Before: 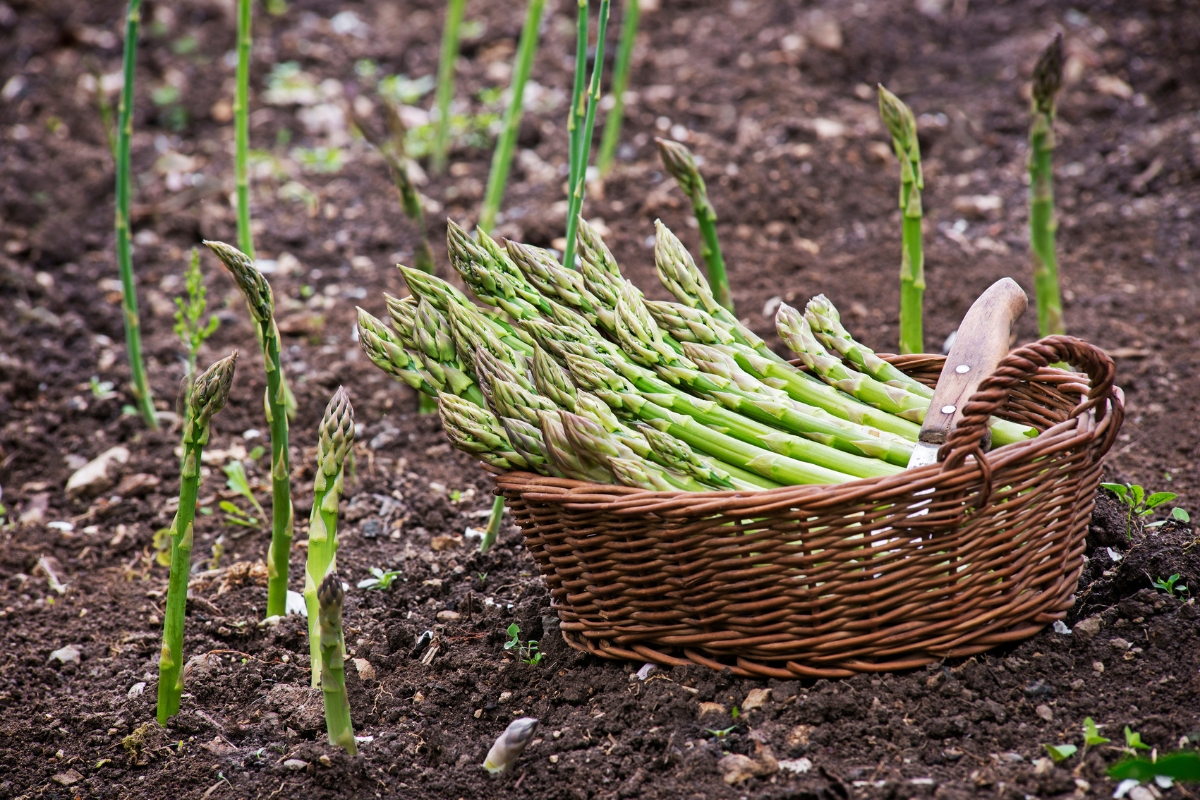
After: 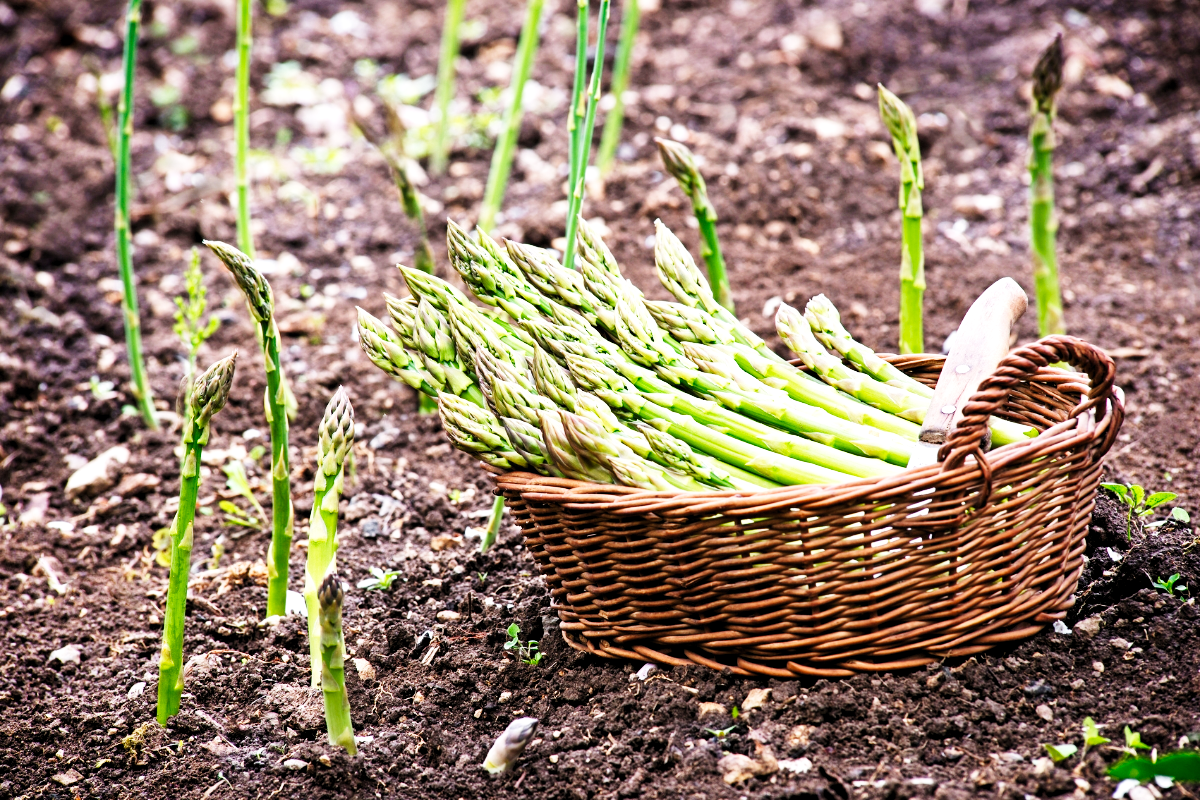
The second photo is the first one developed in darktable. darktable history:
levels: levels [0.026, 0.507, 0.987]
base curve: curves: ch0 [(0, 0.003) (0.001, 0.002) (0.006, 0.004) (0.02, 0.022) (0.048, 0.086) (0.094, 0.234) (0.162, 0.431) (0.258, 0.629) (0.385, 0.8) (0.548, 0.918) (0.751, 0.988) (1, 1)], preserve colors none
